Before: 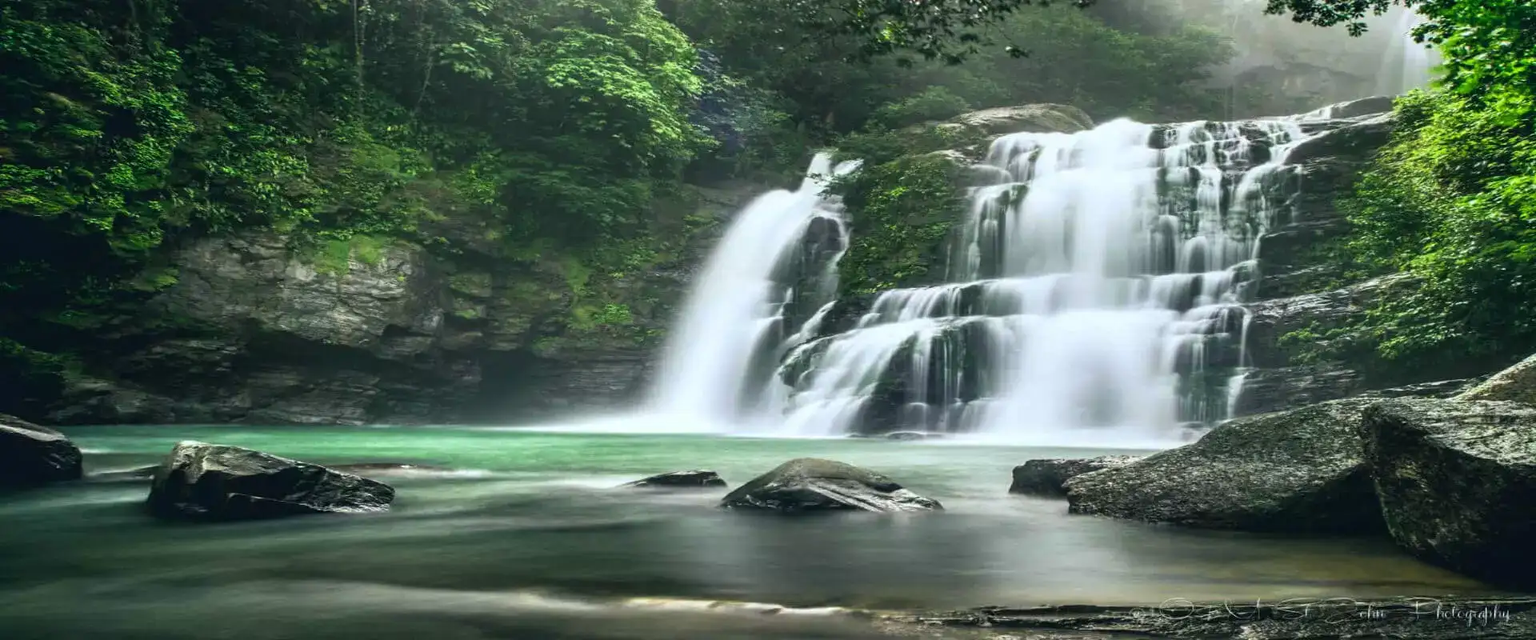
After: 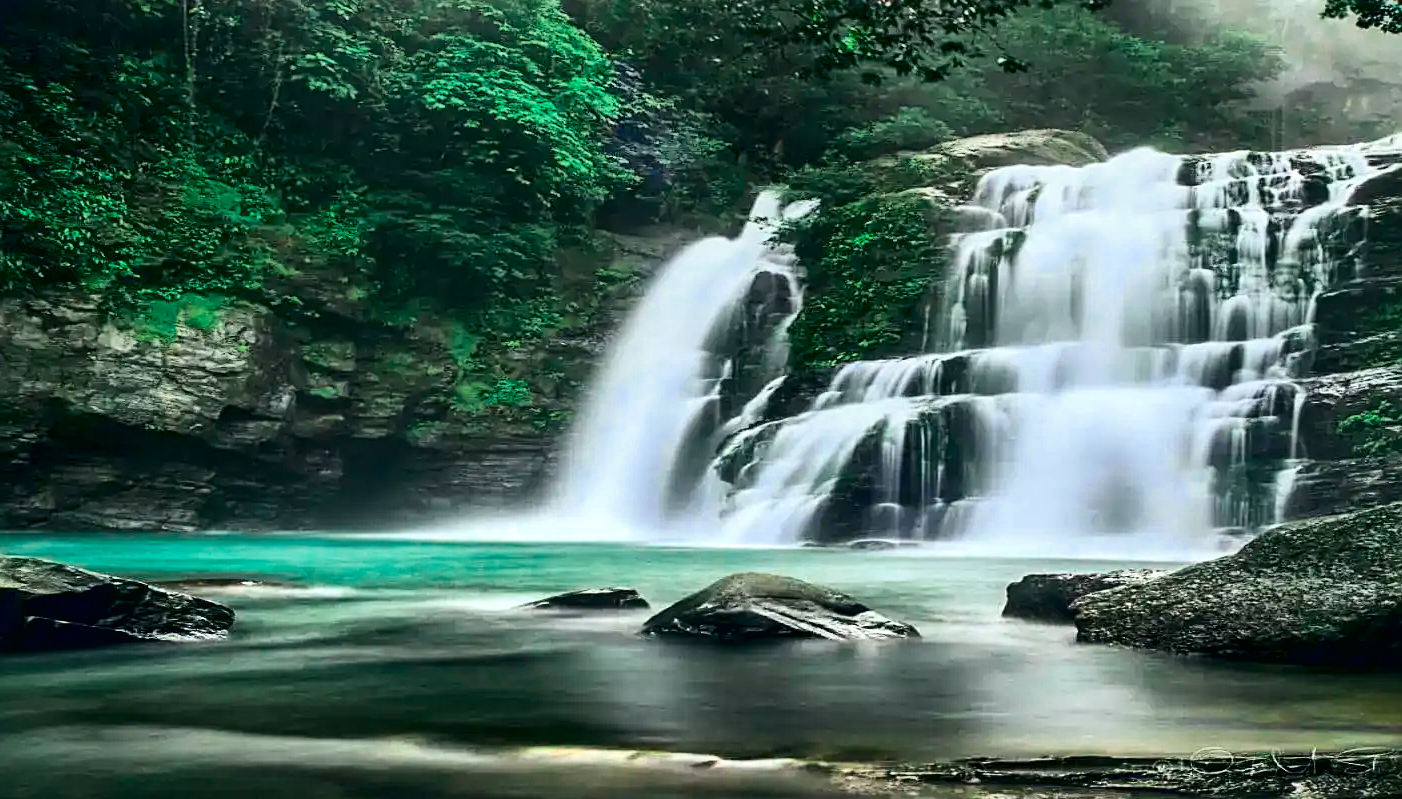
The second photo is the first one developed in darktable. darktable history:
color zones: curves: ch0 [(0, 0.5) (0.125, 0.4) (0.25, 0.5) (0.375, 0.4) (0.5, 0.4) (0.625, 0.35) (0.75, 0.35) (0.875, 0.5)]; ch1 [(0, 0.35) (0.125, 0.45) (0.25, 0.35) (0.375, 0.35) (0.5, 0.35) (0.625, 0.35) (0.75, 0.45) (0.875, 0.35)]; ch2 [(0, 0.6) (0.125, 0.5) (0.25, 0.5) (0.375, 0.6) (0.5, 0.6) (0.625, 0.5) (0.75, 0.5) (0.875, 0.5)]
sharpen: on, module defaults
crop: left 13.531%, top 0%, right 13.406%
contrast brightness saturation: contrast 0.261, brightness 0.025, saturation 0.875
local contrast: mode bilateral grid, contrast 20, coarseness 51, detail 179%, midtone range 0.2
